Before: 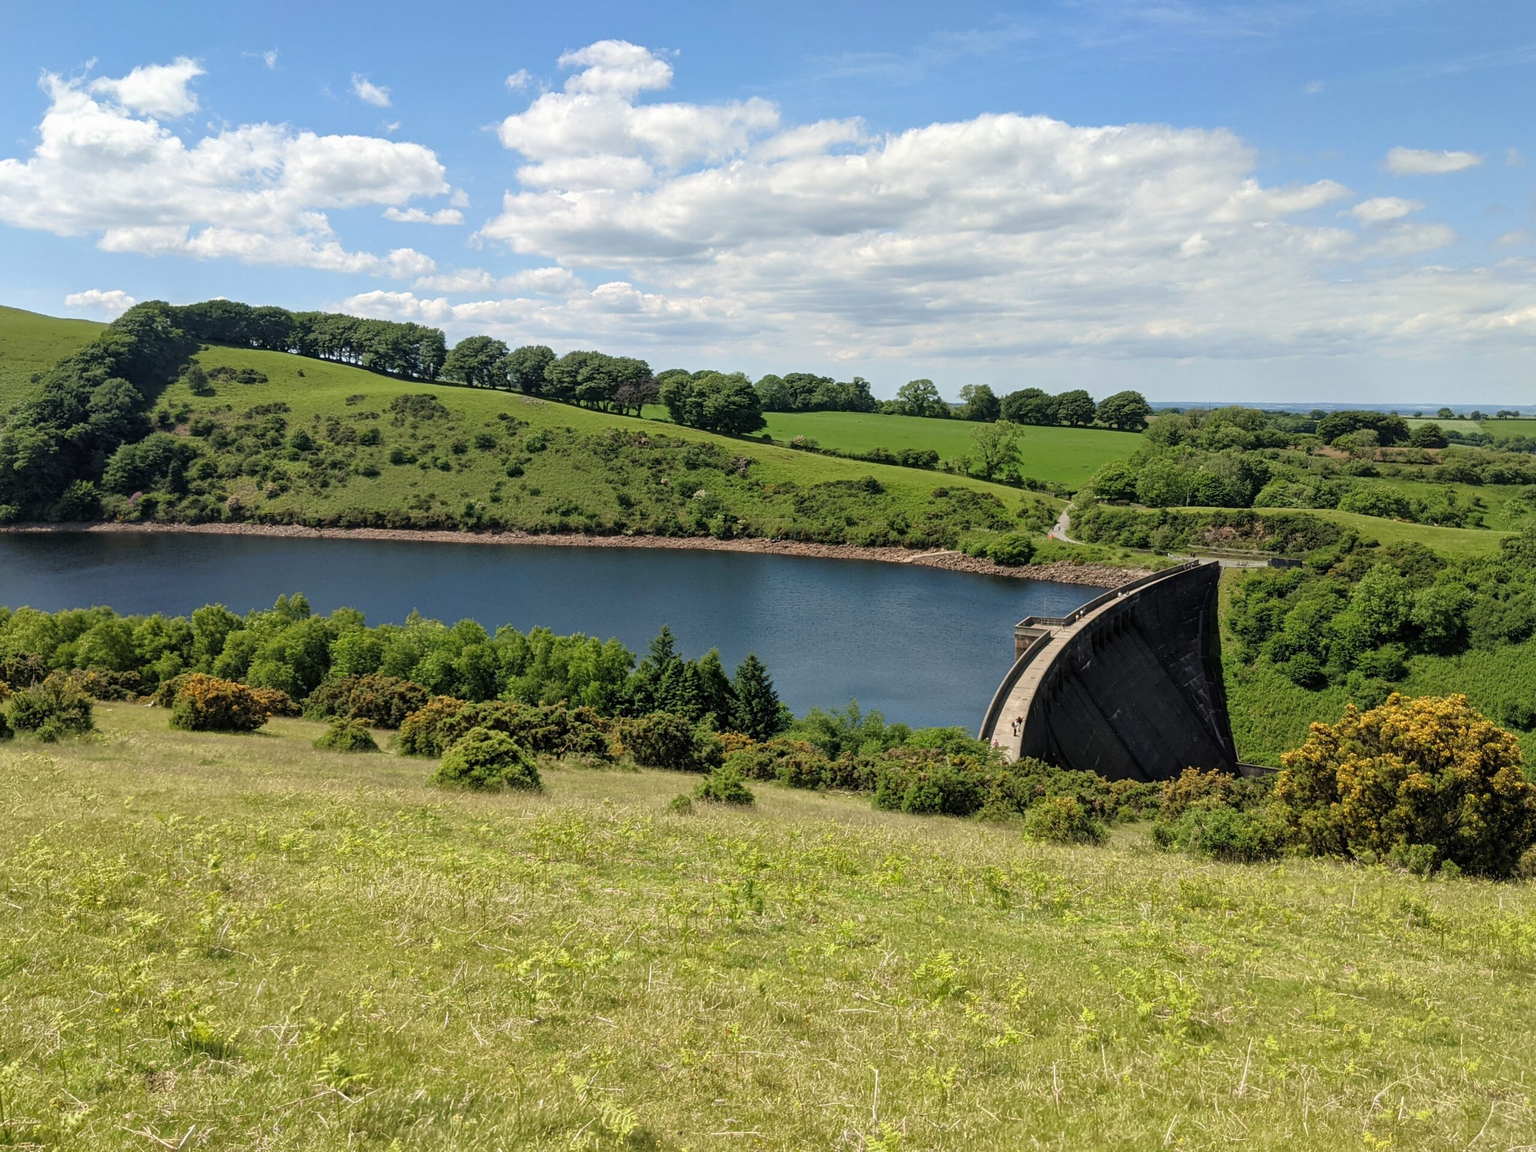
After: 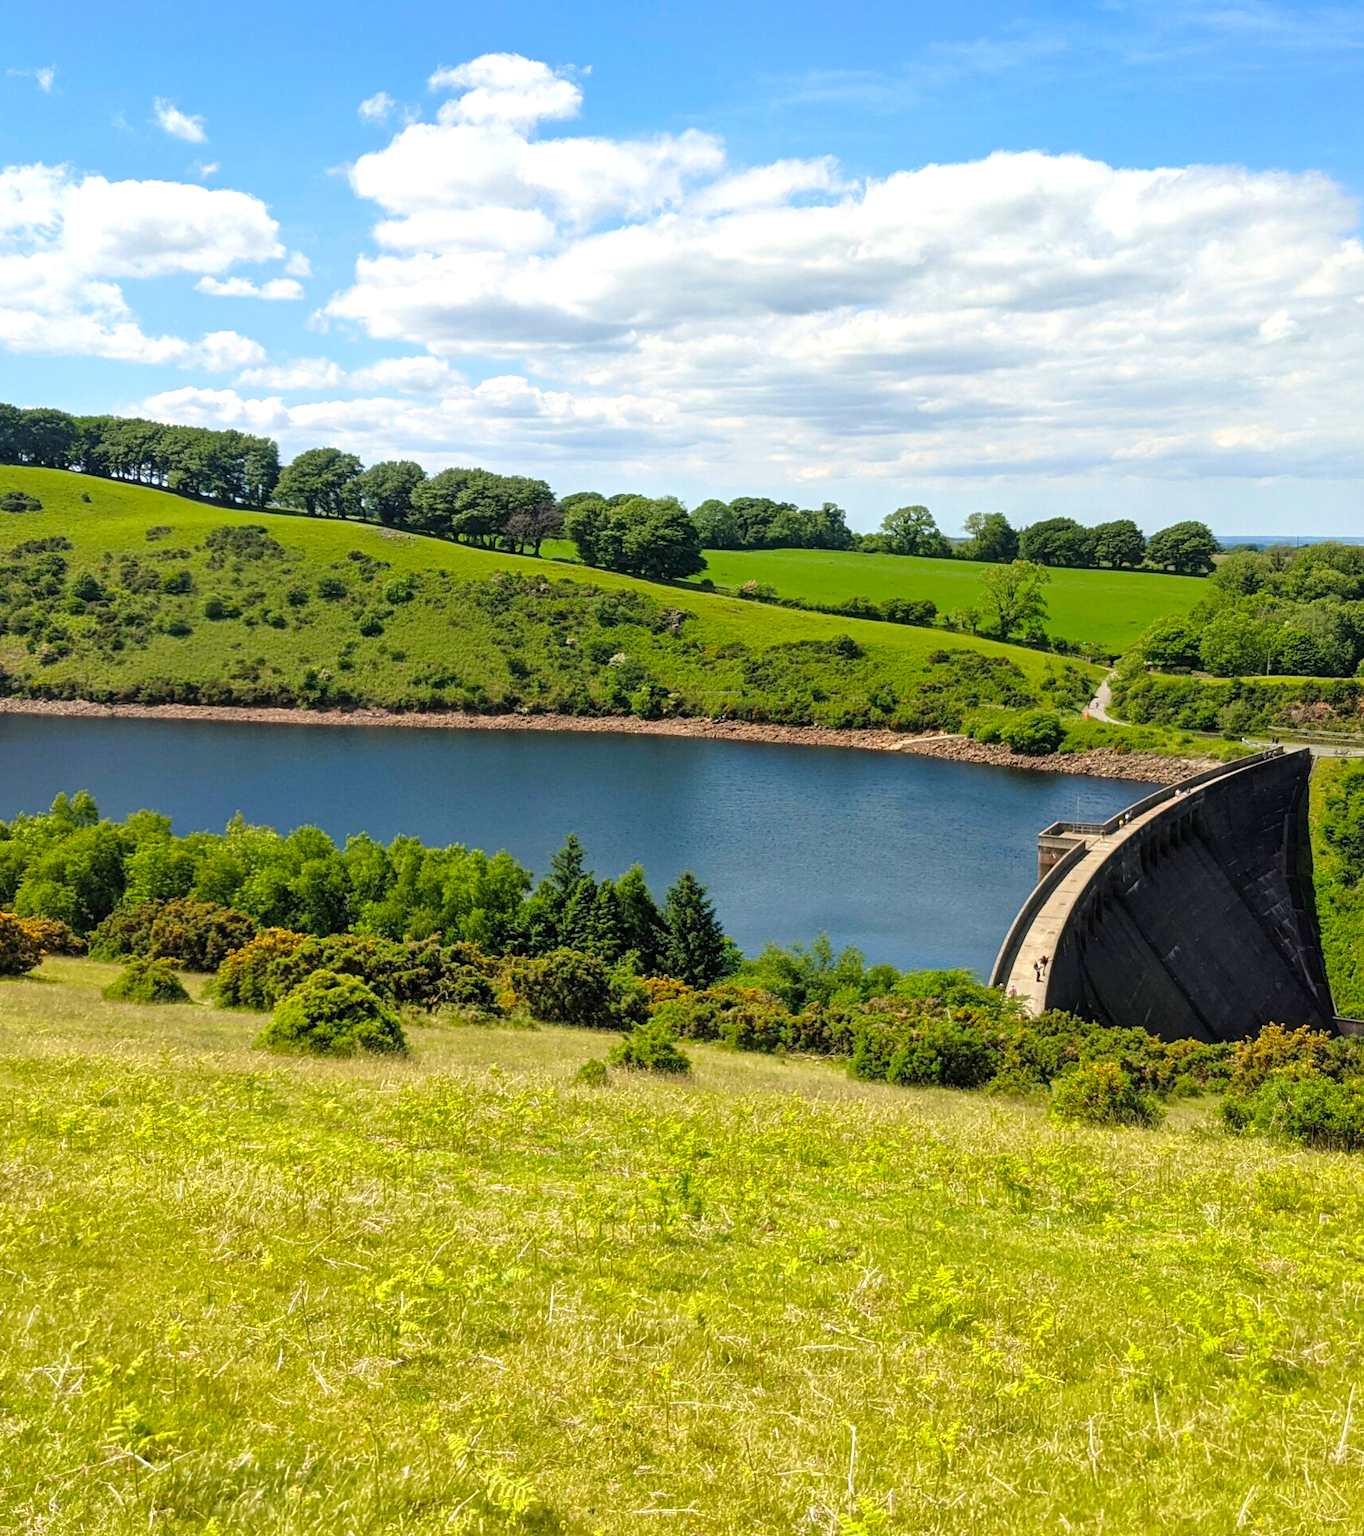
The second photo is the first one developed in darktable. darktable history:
crop: left 15.411%, right 17.911%
exposure: exposure 0.404 EV, compensate highlight preservation false
color balance rgb: perceptual saturation grading › global saturation 35.644%
